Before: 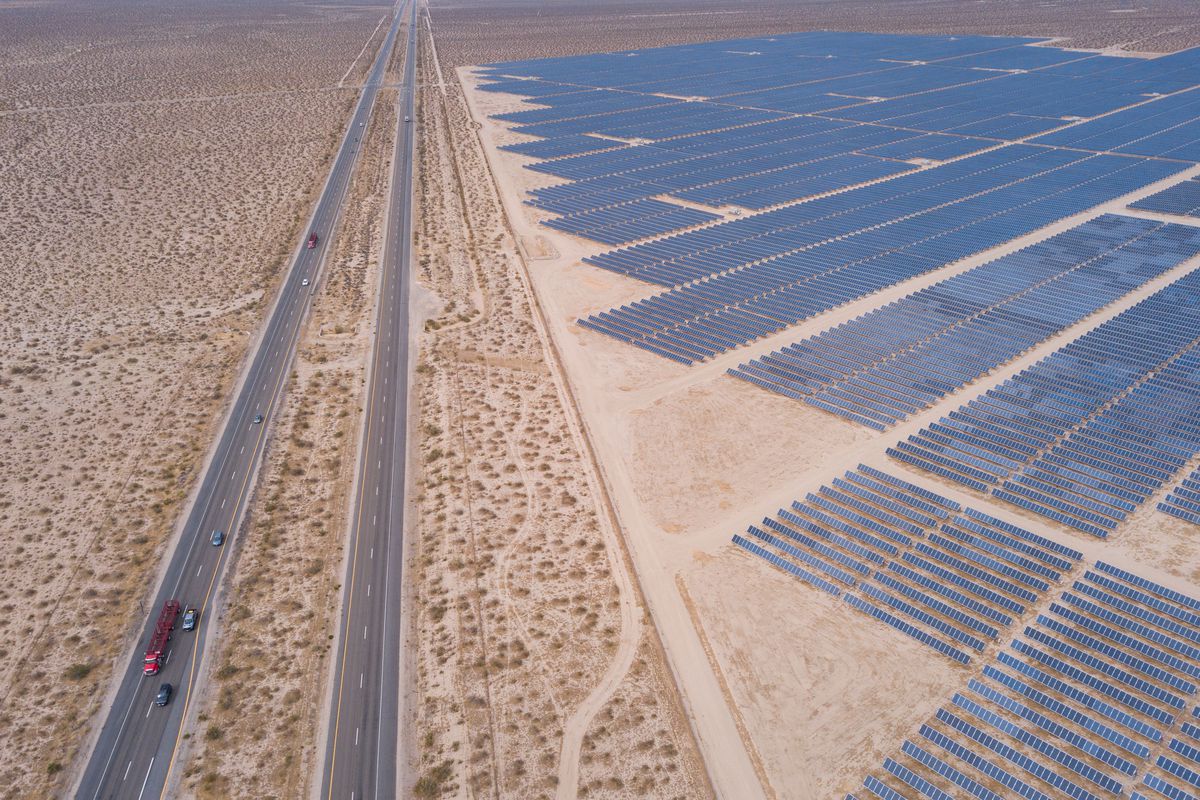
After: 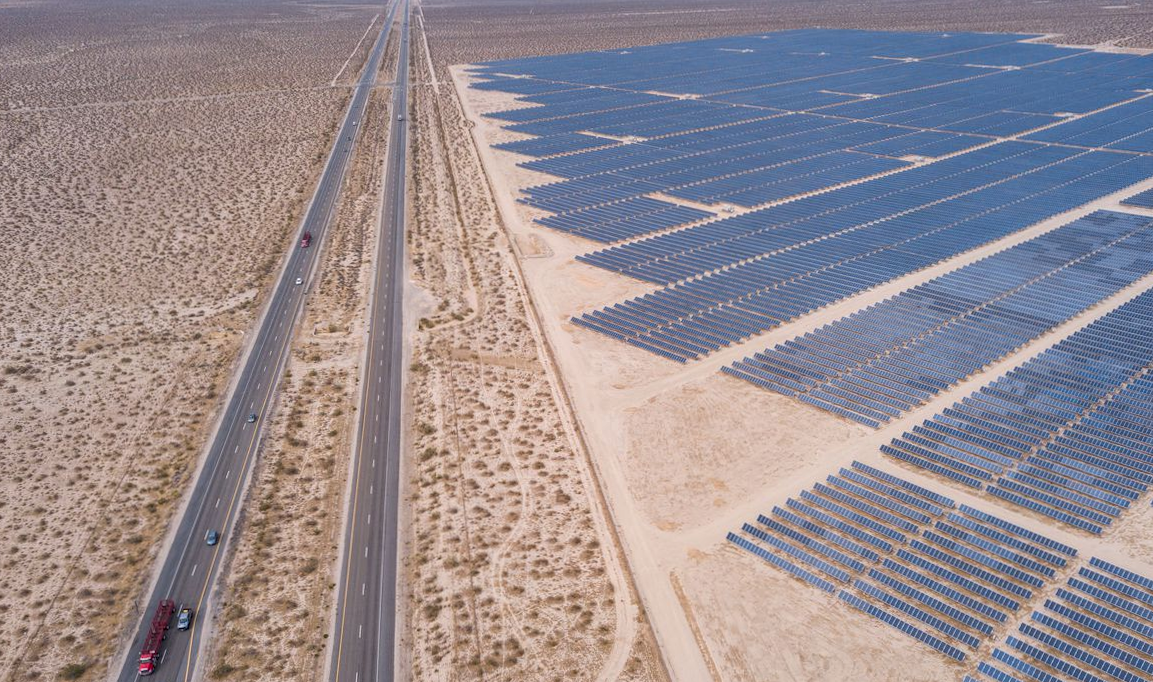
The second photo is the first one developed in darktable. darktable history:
crop and rotate: angle 0.2°, left 0.275%, right 3.127%, bottom 14.18%
local contrast: on, module defaults
